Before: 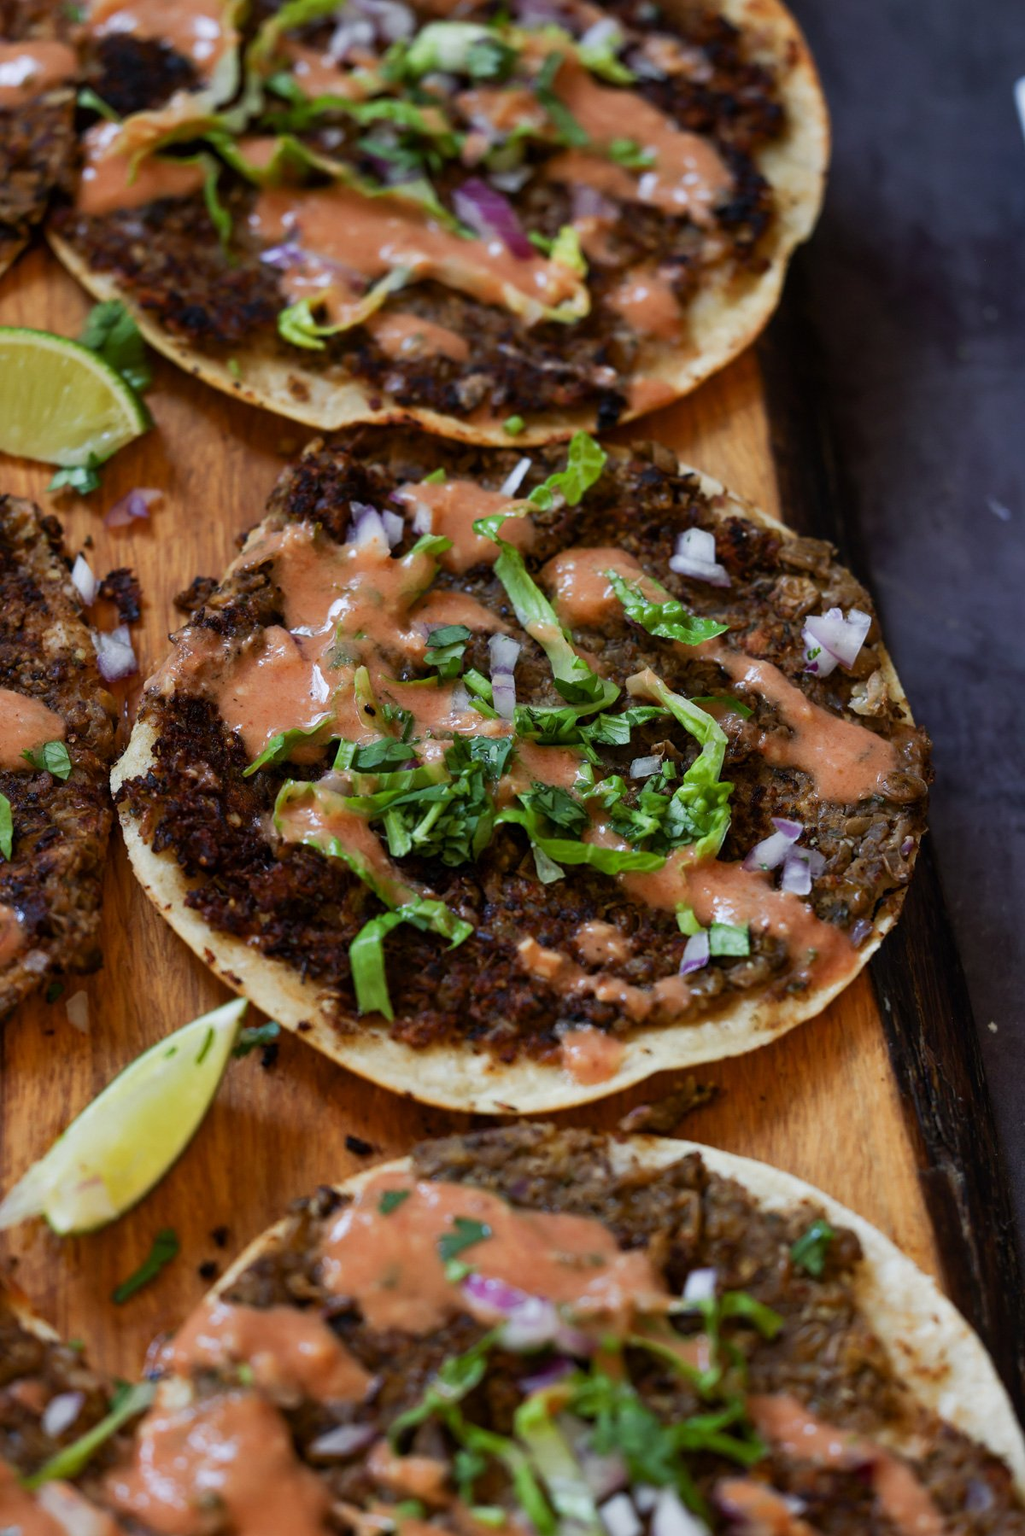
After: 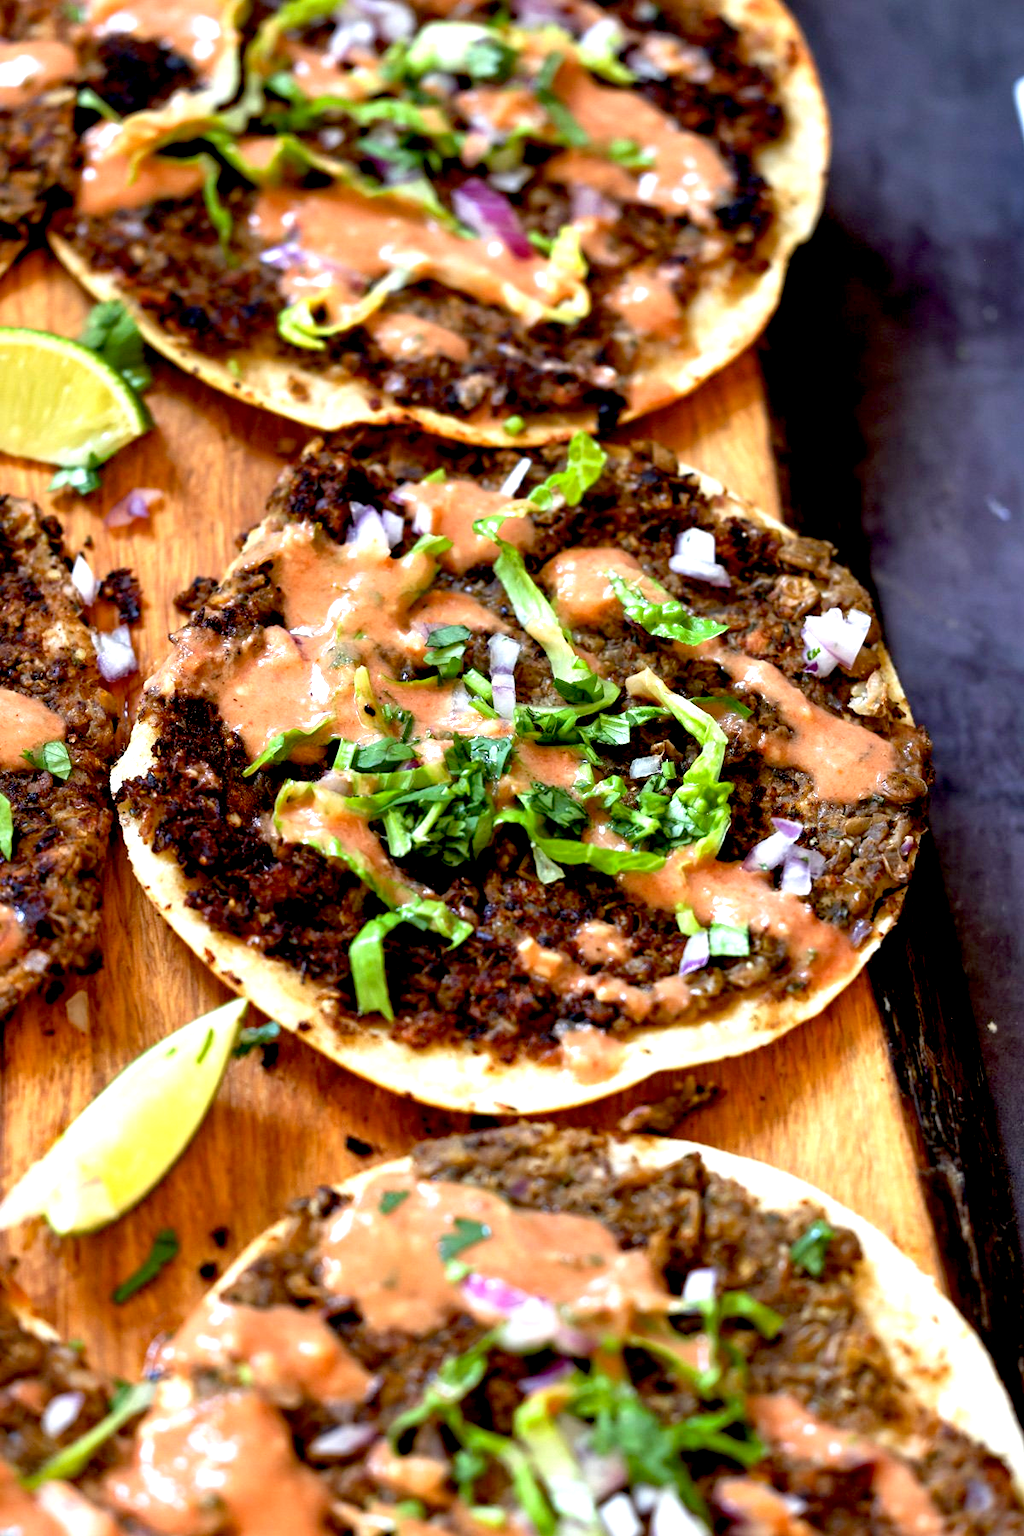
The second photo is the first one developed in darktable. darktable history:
exposure: black level correction 0.009, exposure 1.414 EV, compensate highlight preservation false
